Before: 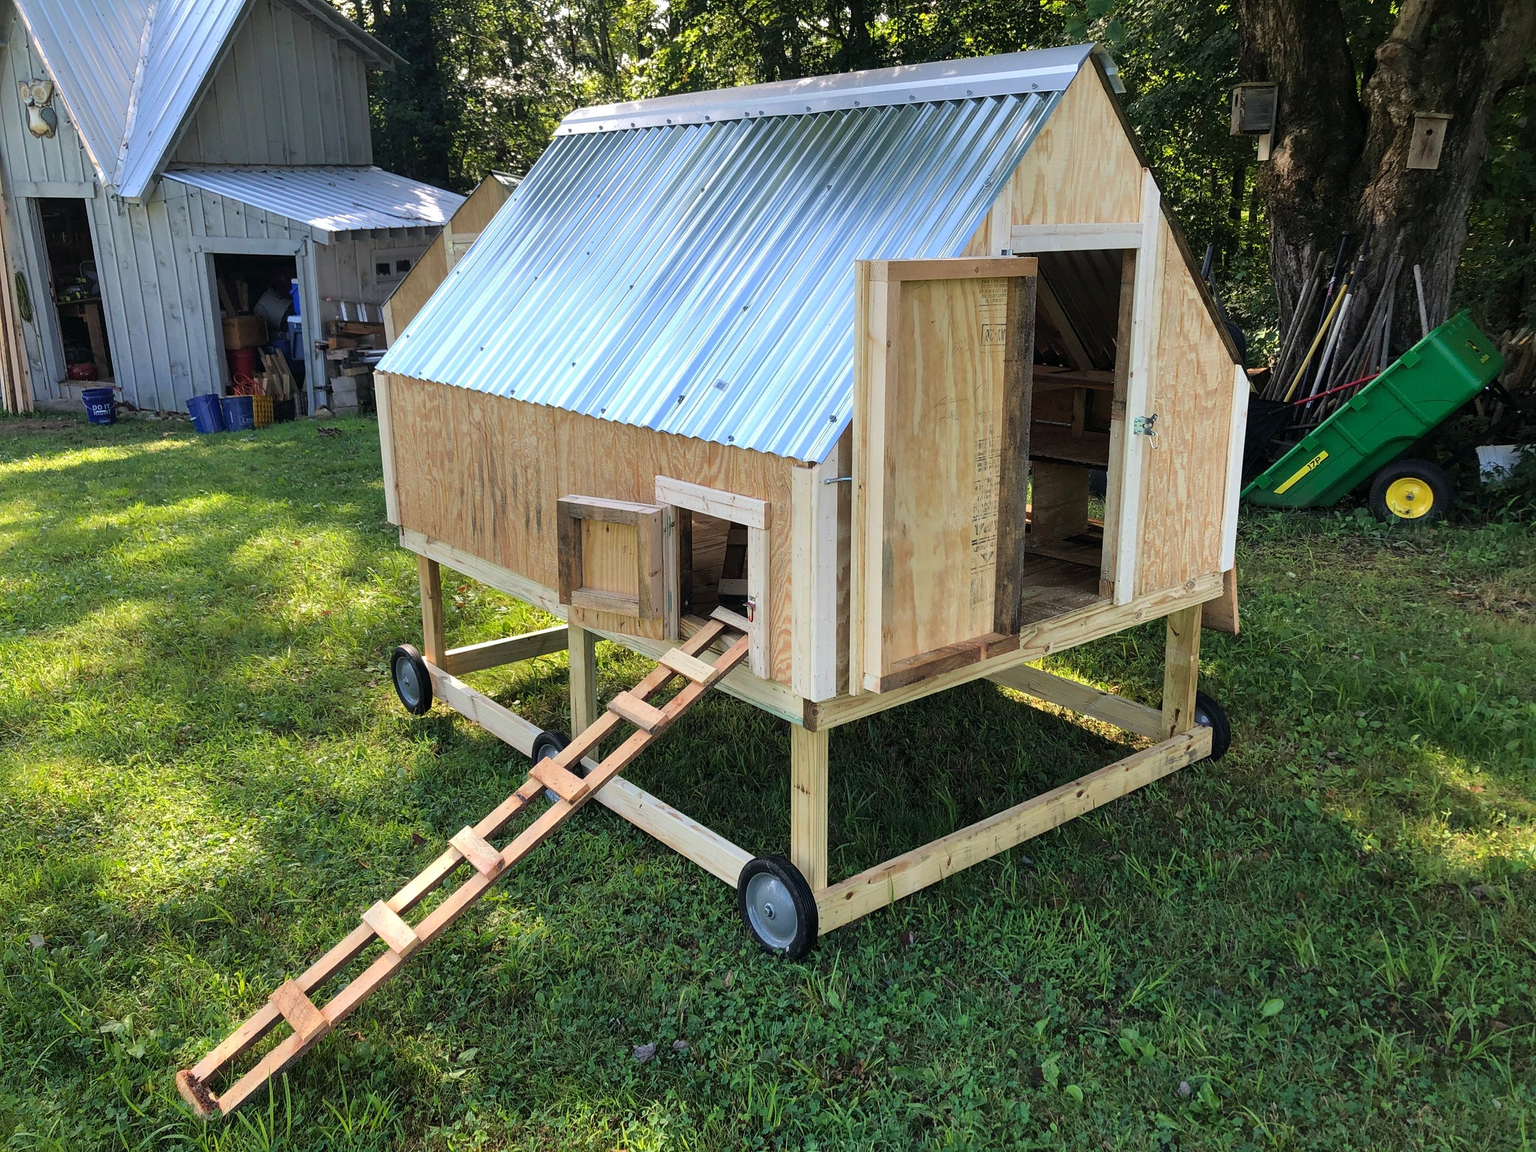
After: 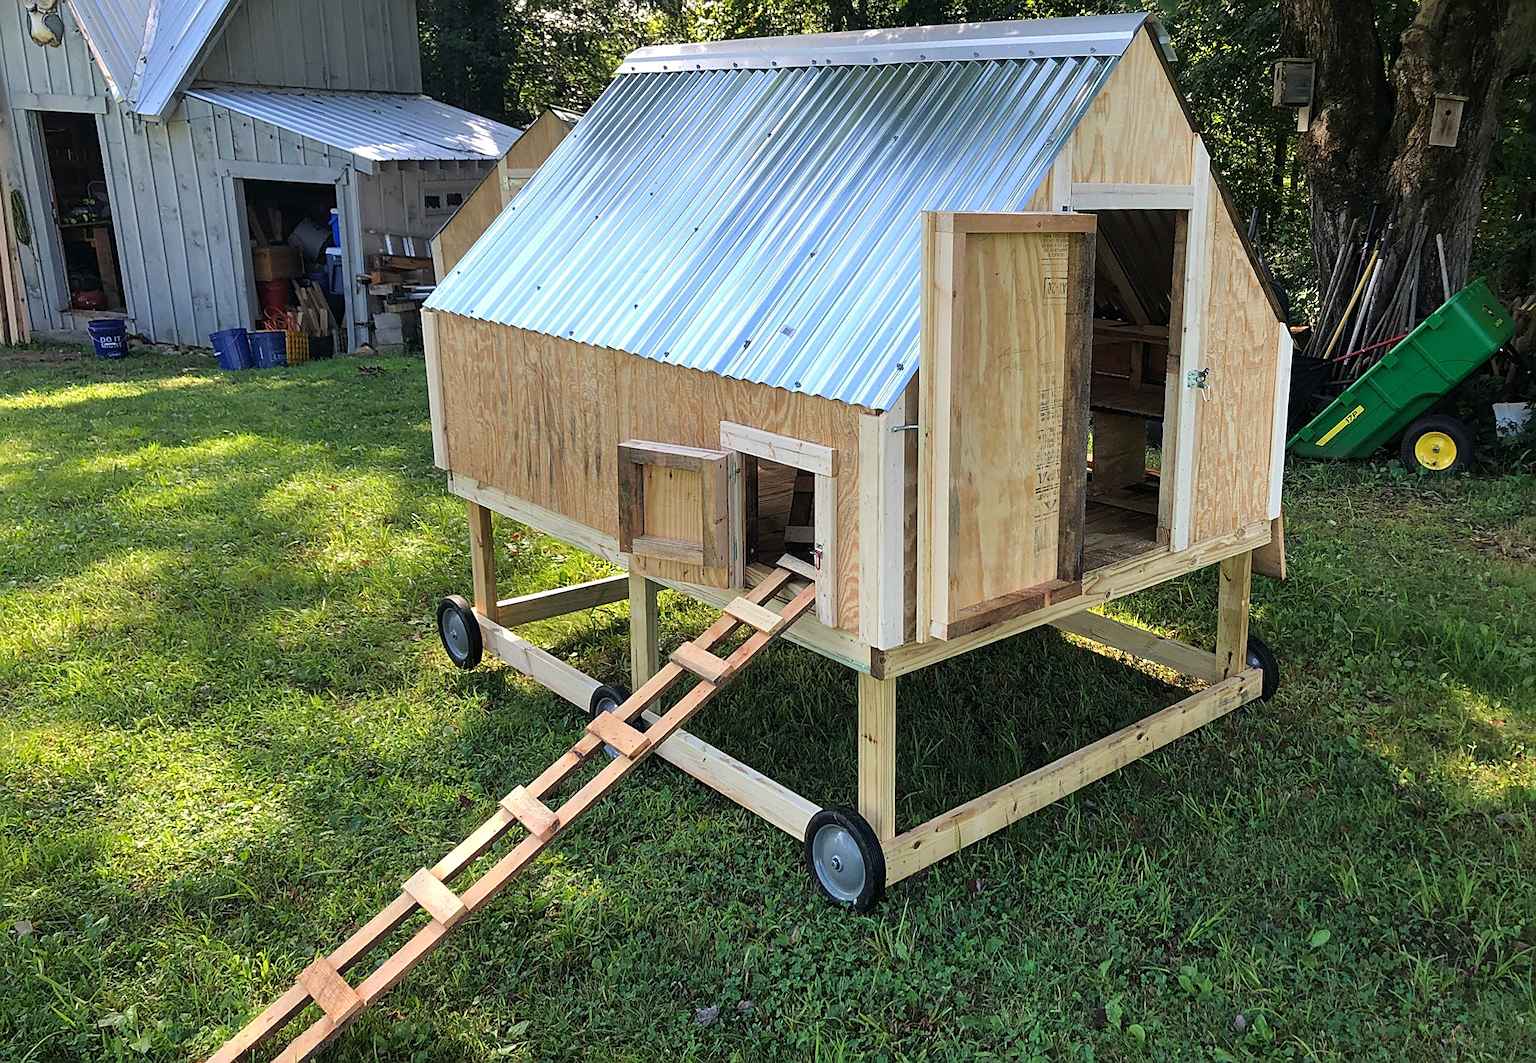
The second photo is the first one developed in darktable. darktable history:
sharpen: on, module defaults
rotate and perspective: rotation -0.013°, lens shift (vertical) -0.027, lens shift (horizontal) 0.178, crop left 0.016, crop right 0.989, crop top 0.082, crop bottom 0.918
